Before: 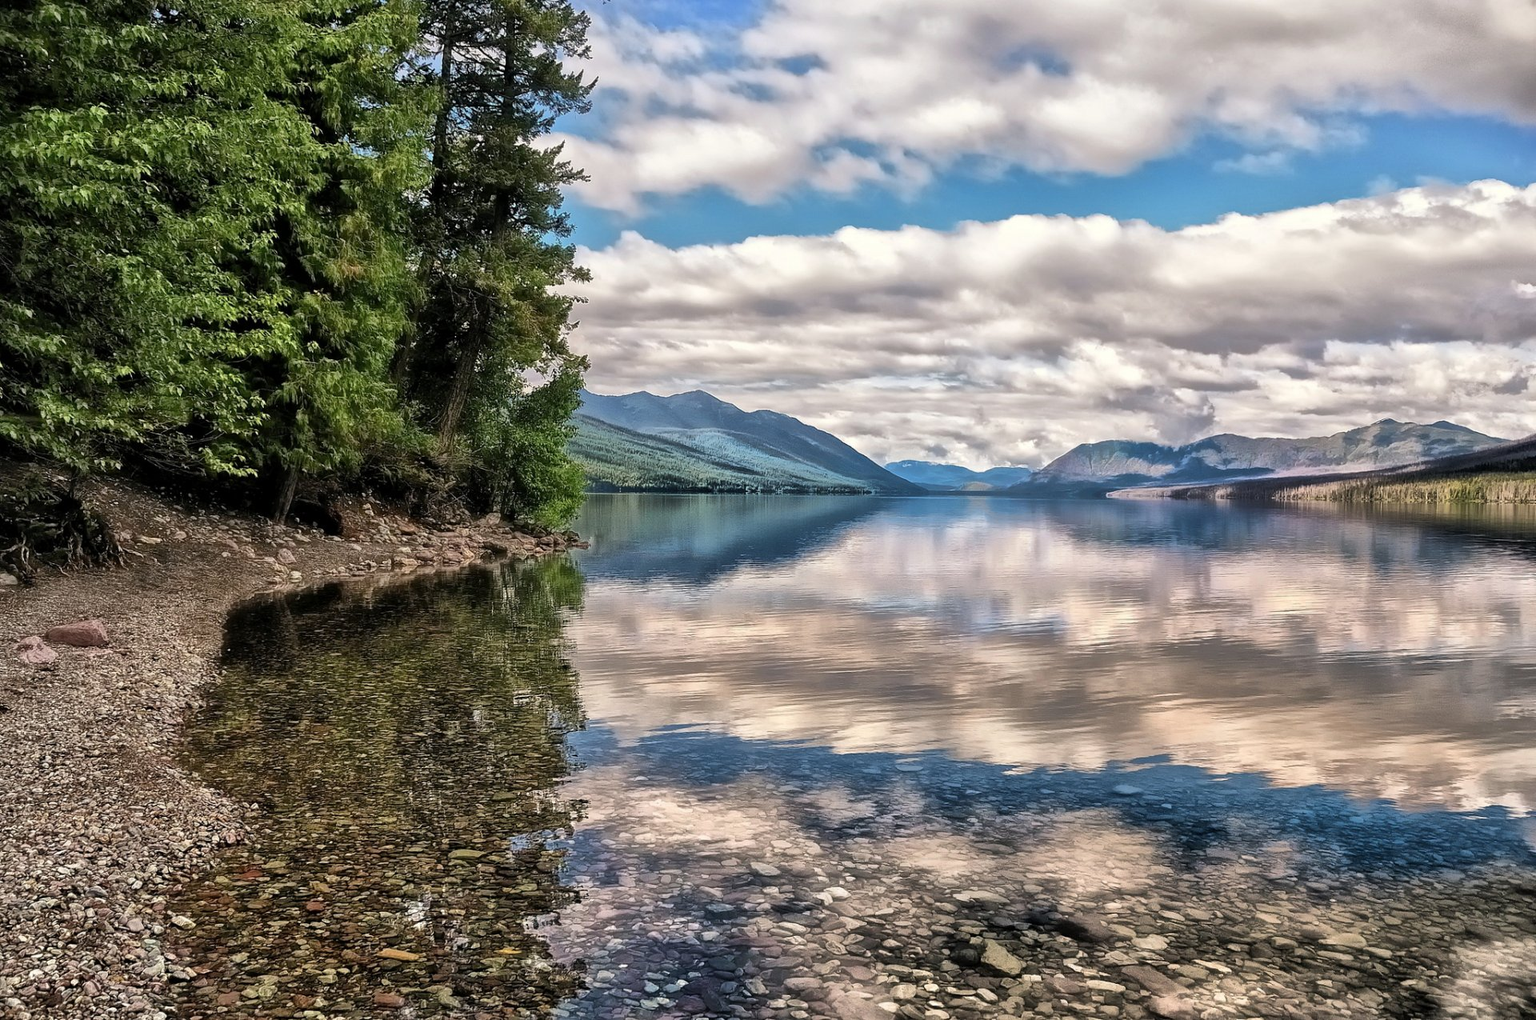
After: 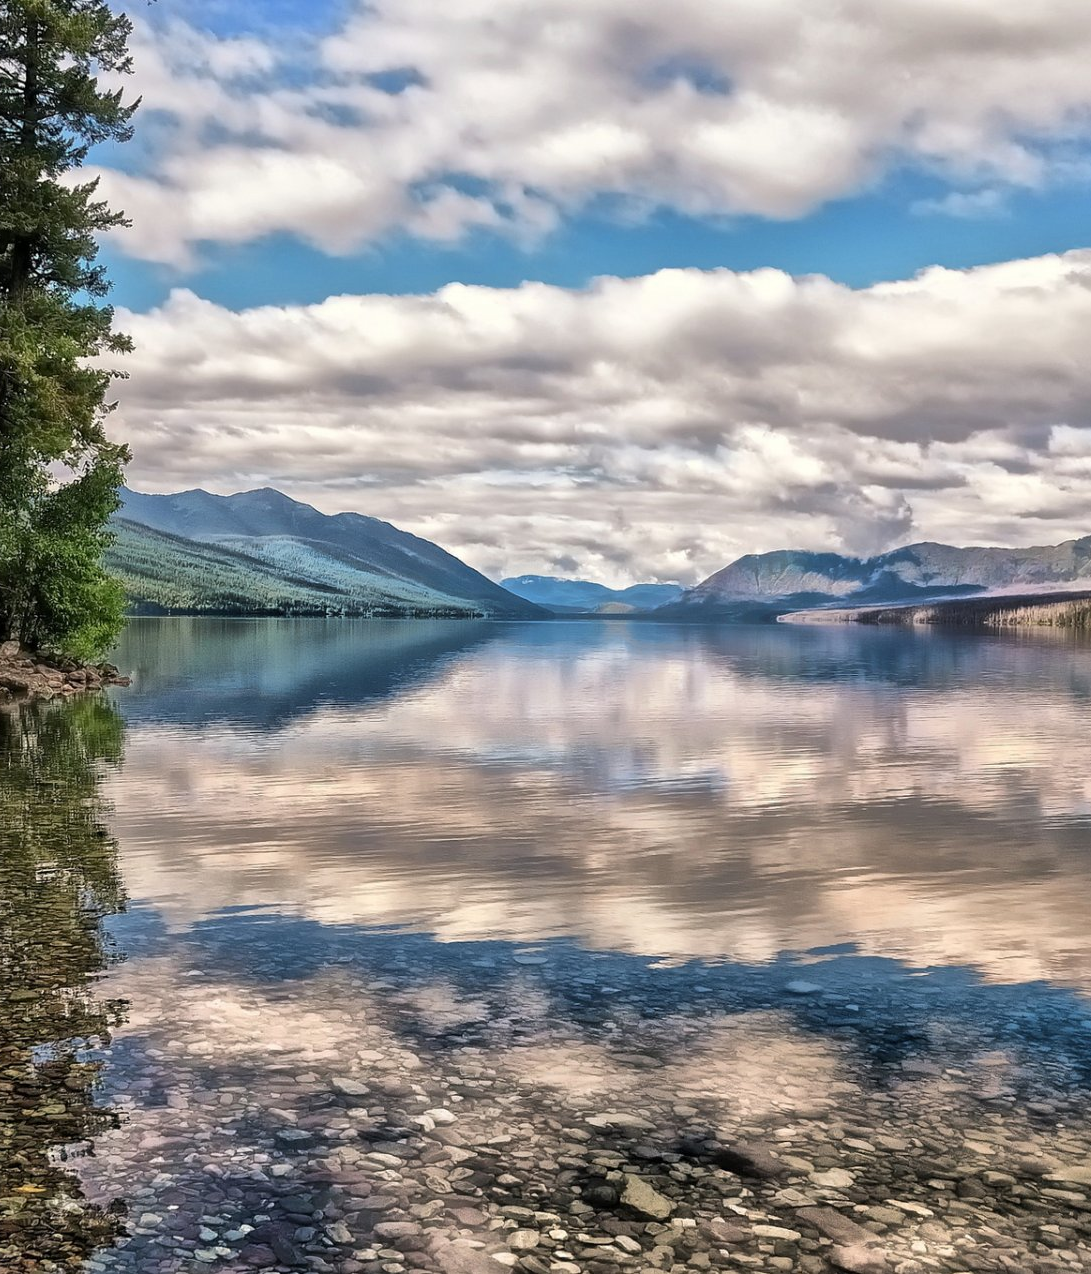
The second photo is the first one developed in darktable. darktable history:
crop: left 31.583%, top 0.003%, right 11.587%
